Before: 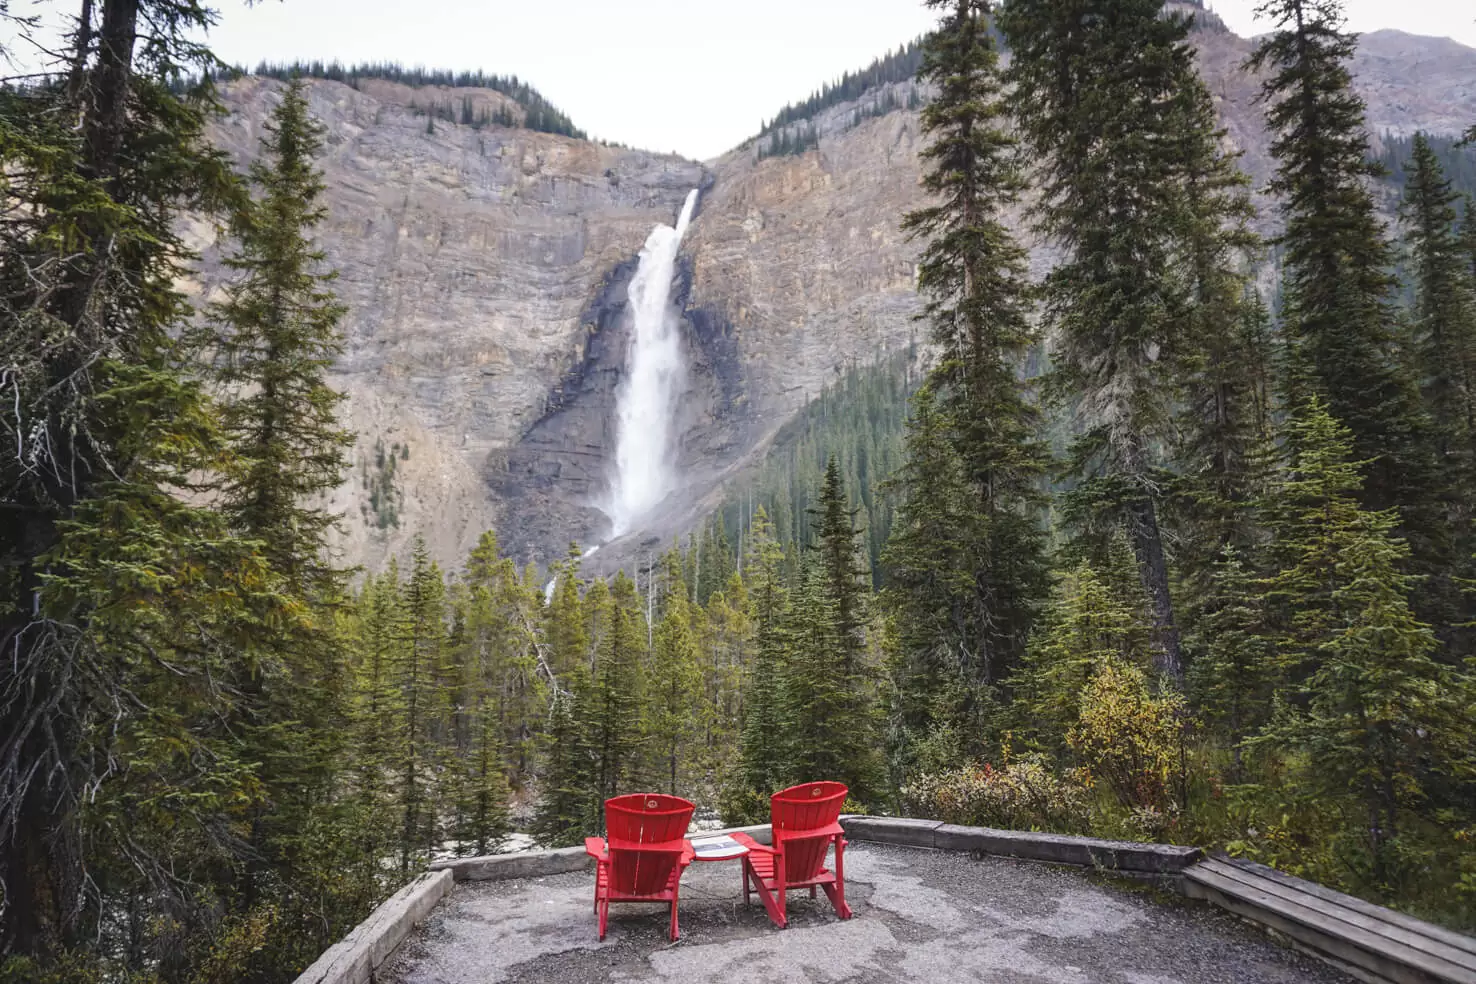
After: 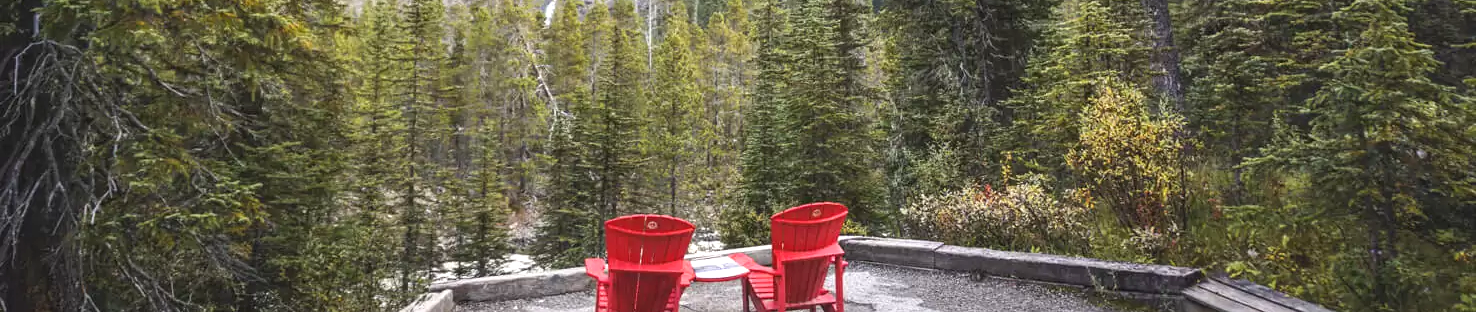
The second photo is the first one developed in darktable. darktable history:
exposure: exposure 0.562 EV, compensate exposure bias true, compensate highlight preservation false
crop and rotate: top 58.873%, bottom 9.327%
